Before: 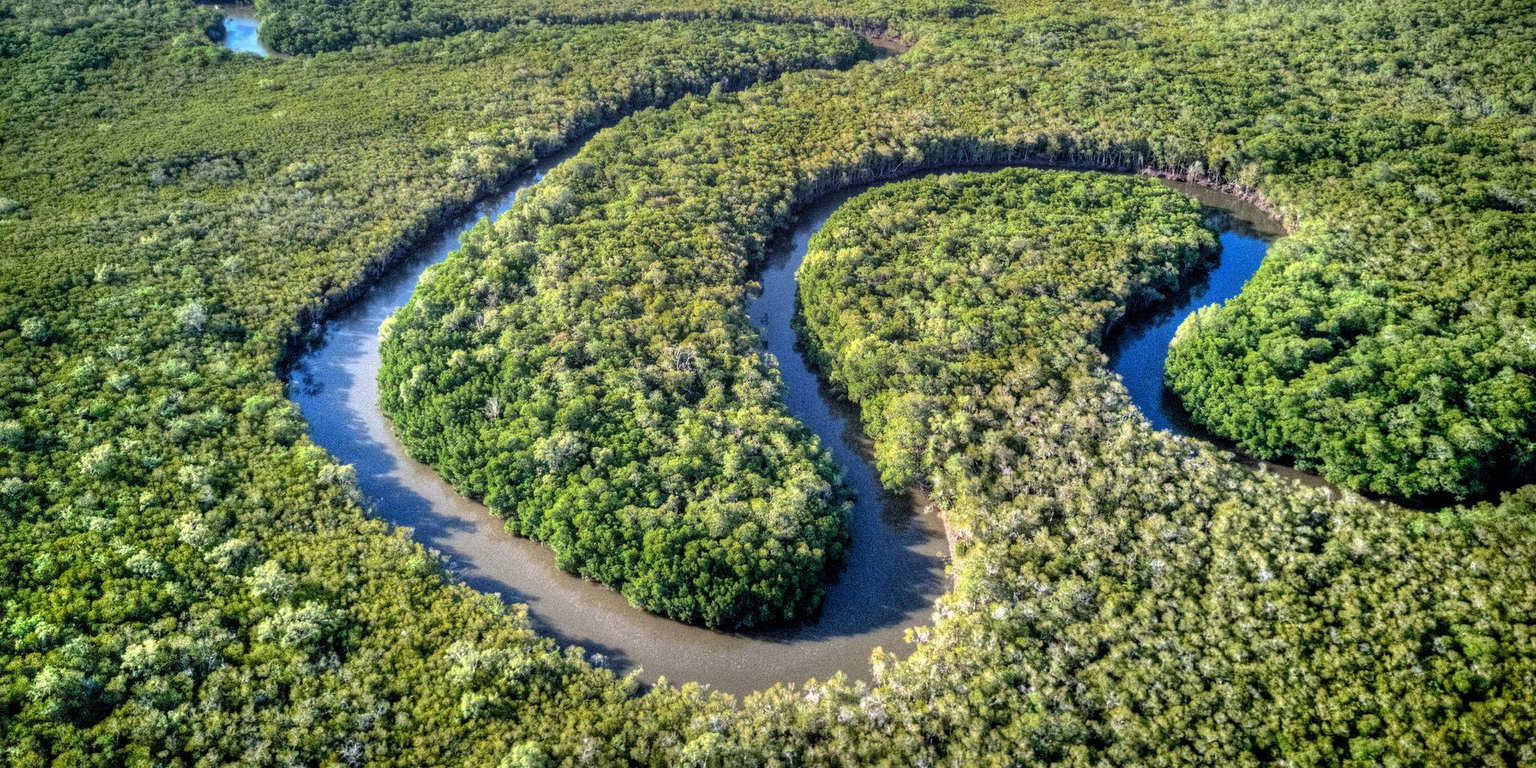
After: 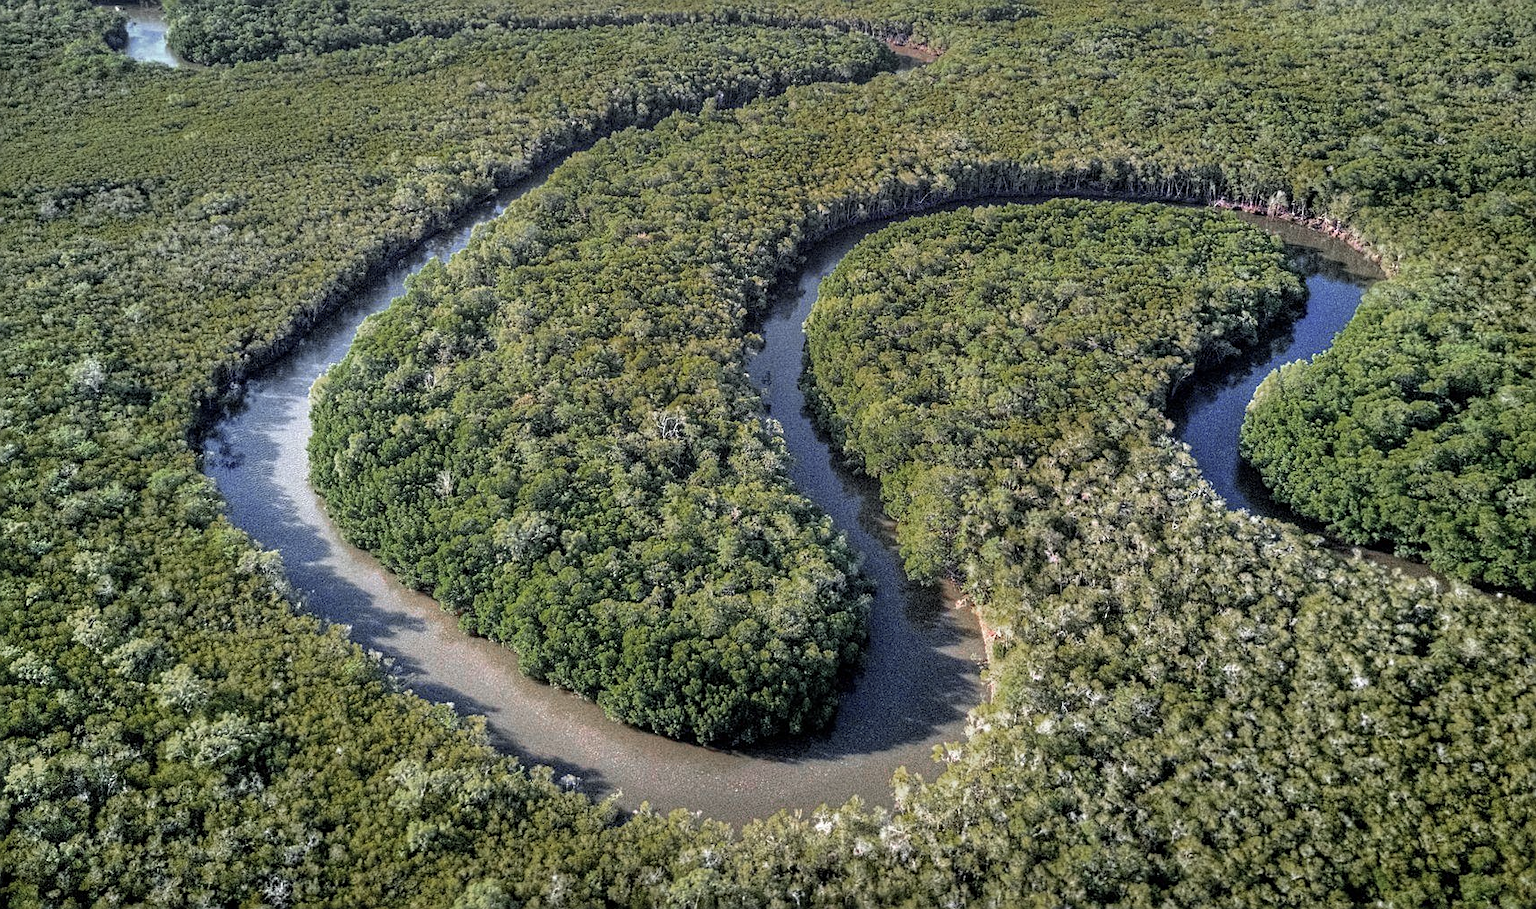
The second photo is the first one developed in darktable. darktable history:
color zones: curves: ch0 [(0, 0.48) (0.209, 0.398) (0.305, 0.332) (0.429, 0.493) (0.571, 0.5) (0.714, 0.5) (0.857, 0.5) (1, 0.48)]; ch1 [(0, 0.736) (0.143, 0.625) (0.225, 0.371) (0.429, 0.256) (0.571, 0.241) (0.714, 0.213) (0.857, 0.48) (1, 0.736)]; ch2 [(0, 0.448) (0.143, 0.498) (0.286, 0.5) (0.429, 0.5) (0.571, 0.5) (0.714, 0.5) (0.857, 0.5) (1, 0.448)]
sharpen: on, module defaults
crop: left 7.713%, right 7.87%
